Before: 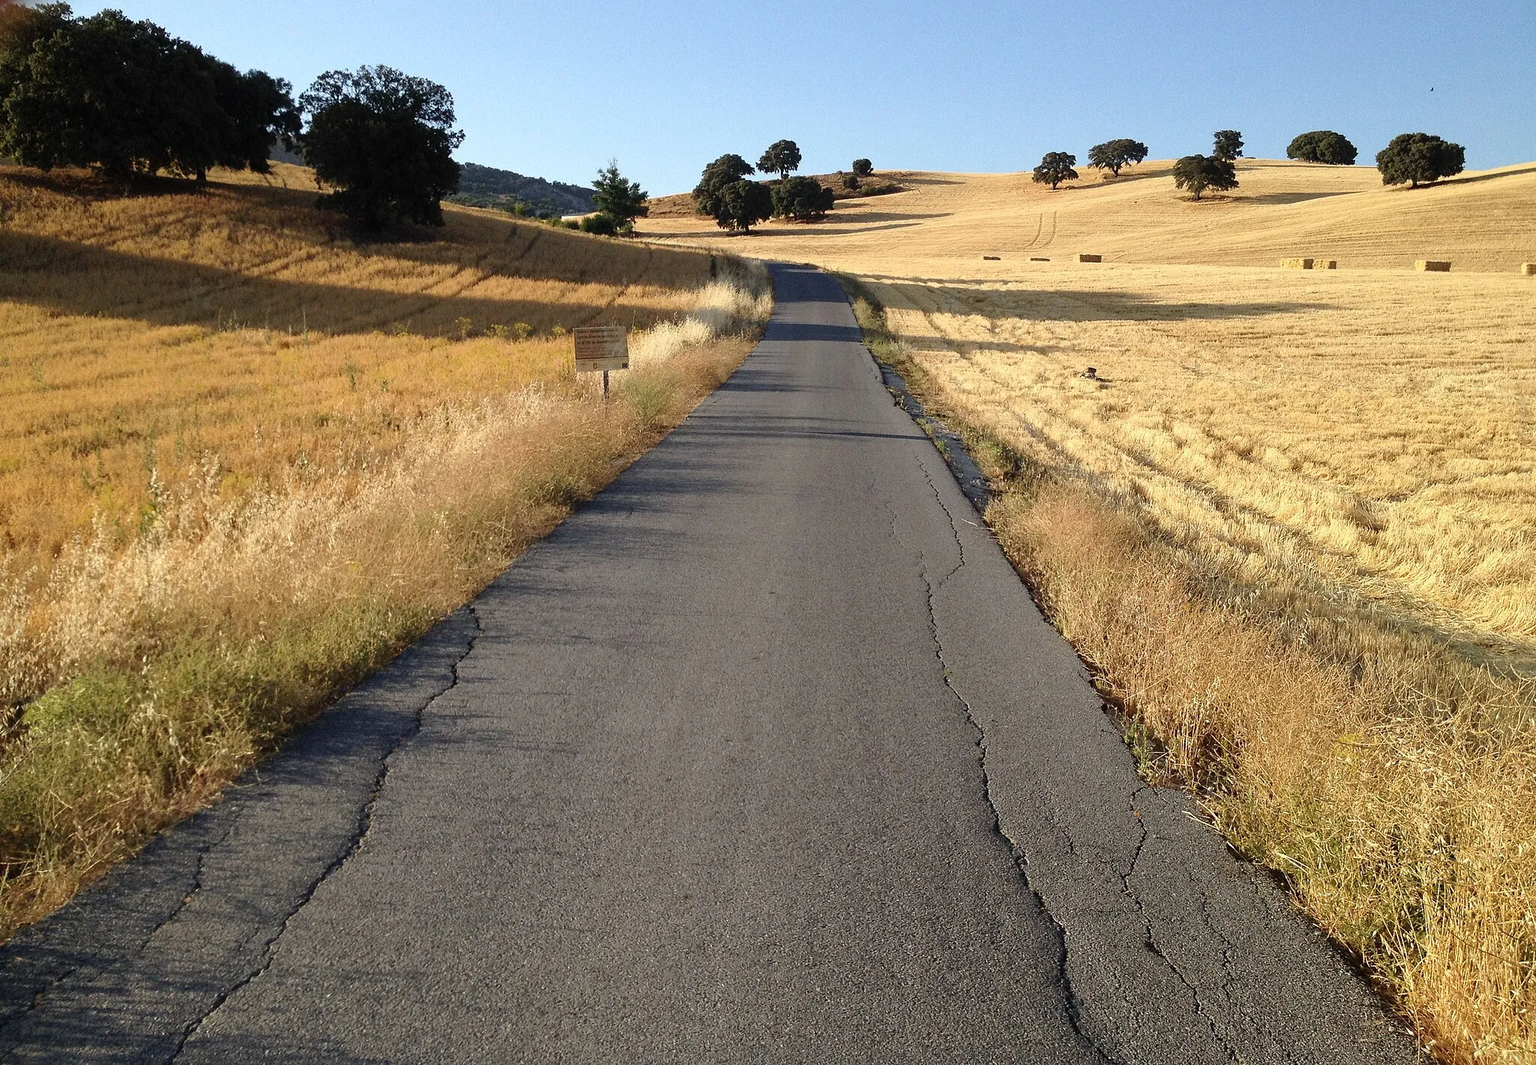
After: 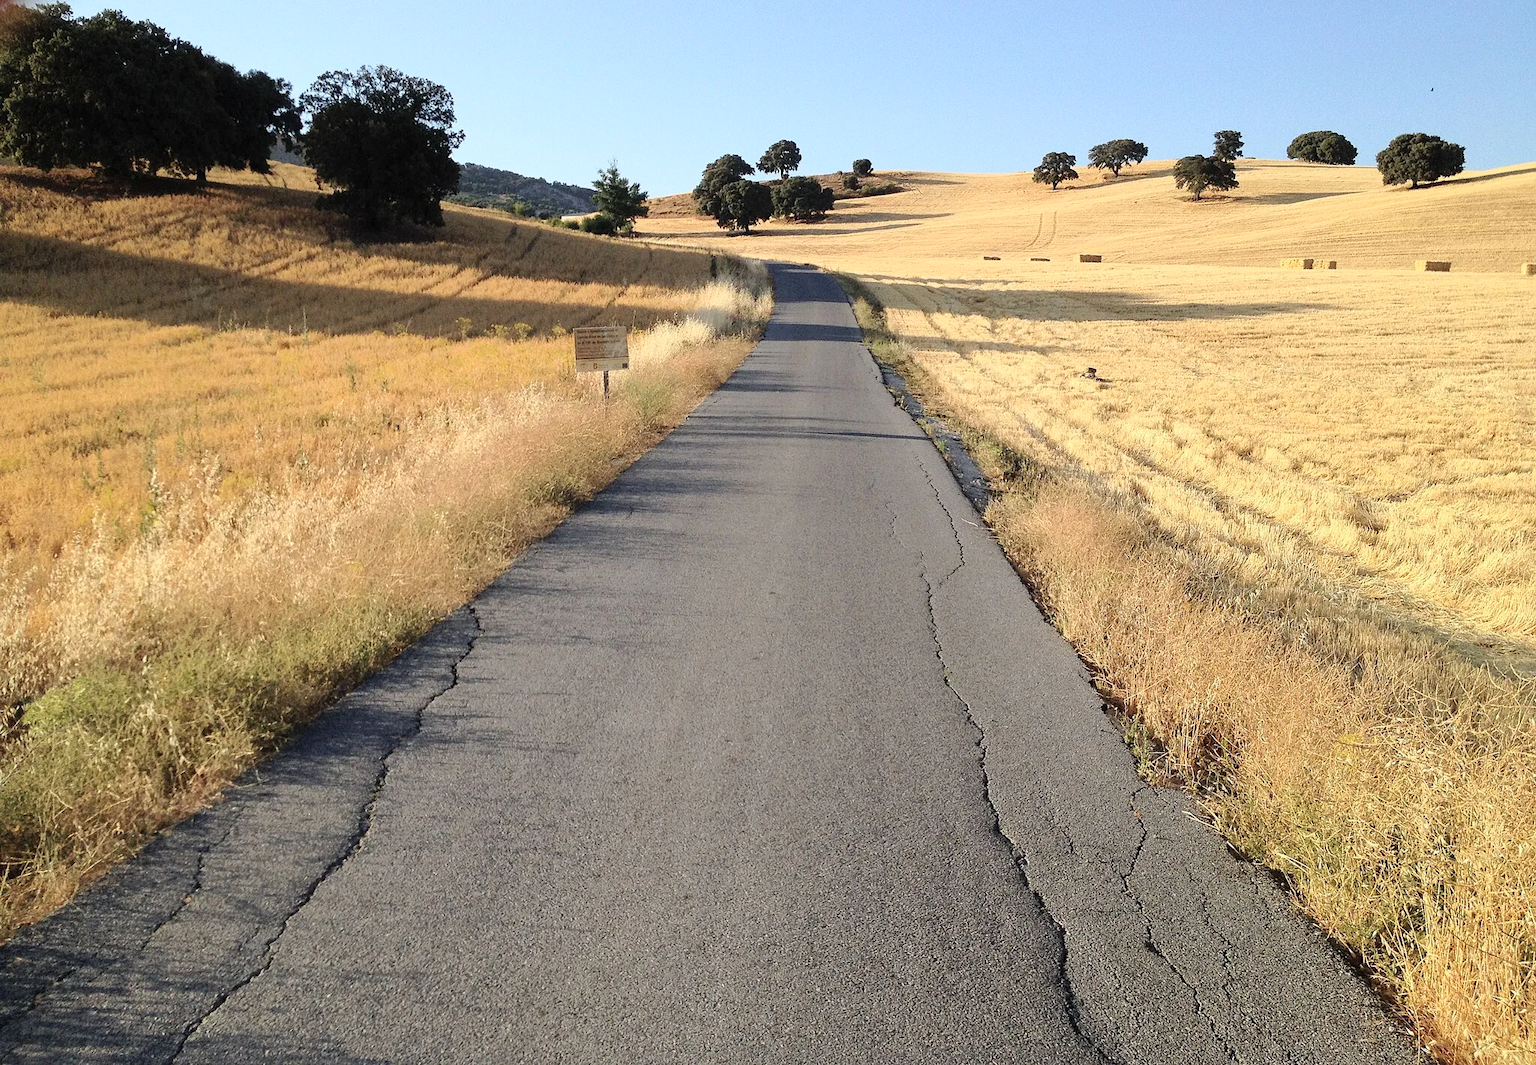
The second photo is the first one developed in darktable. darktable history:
tone curve: curves: ch0 [(0, 0) (0.003, 0.004) (0.011, 0.015) (0.025, 0.033) (0.044, 0.058) (0.069, 0.091) (0.1, 0.131) (0.136, 0.179) (0.177, 0.233) (0.224, 0.296) (0.277, 0.364) (0.335, 0.434) (0.399, 0.511) (0.468, 0.584) (0.543, 0.656) (0.623, 0.729) (0.709, 0.799) (0.801, 0.874) (0.898, 0.936) (1, 1)], color space Lab, independent channels, preserve colors none
exposure: exposure -0.062 EV, compensate exposure bias true, compensate highlight preservation false
